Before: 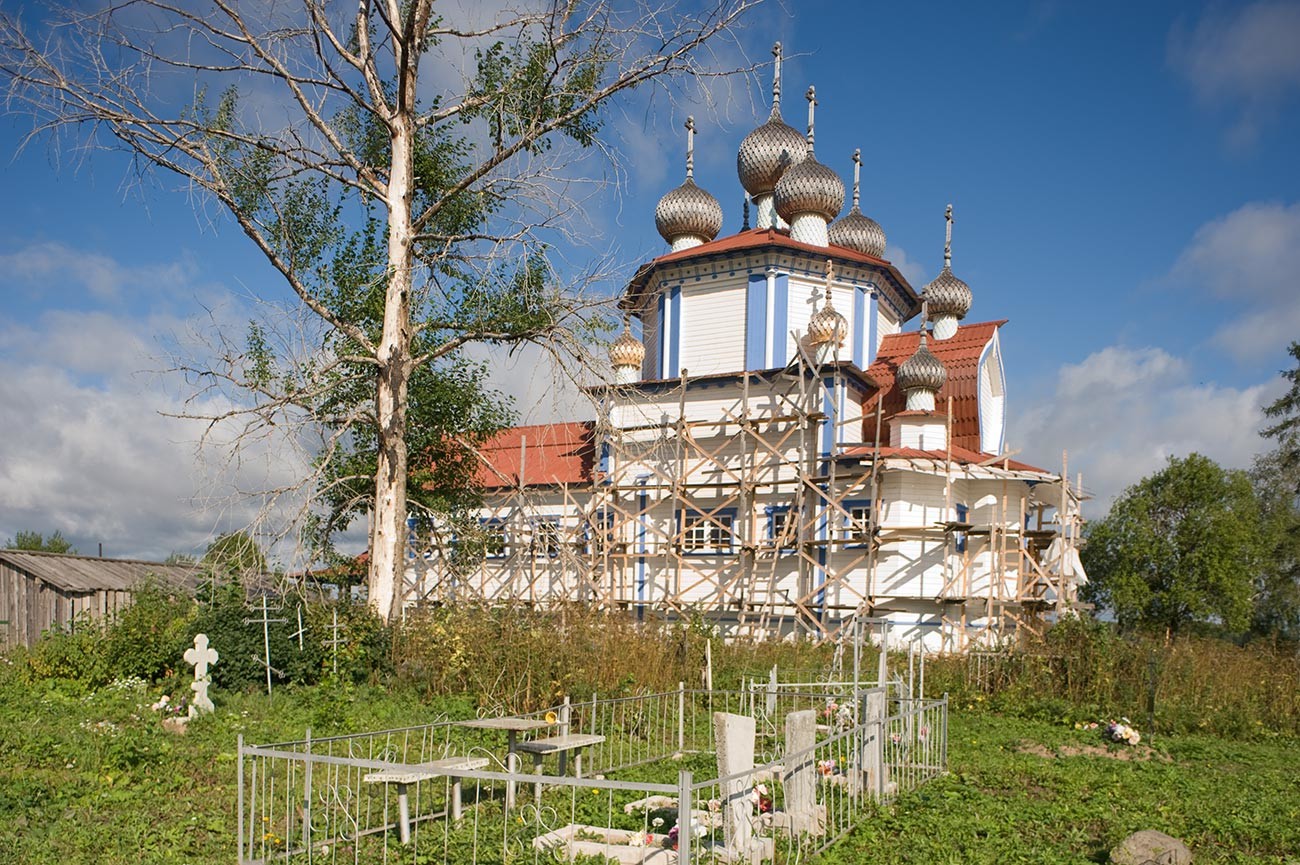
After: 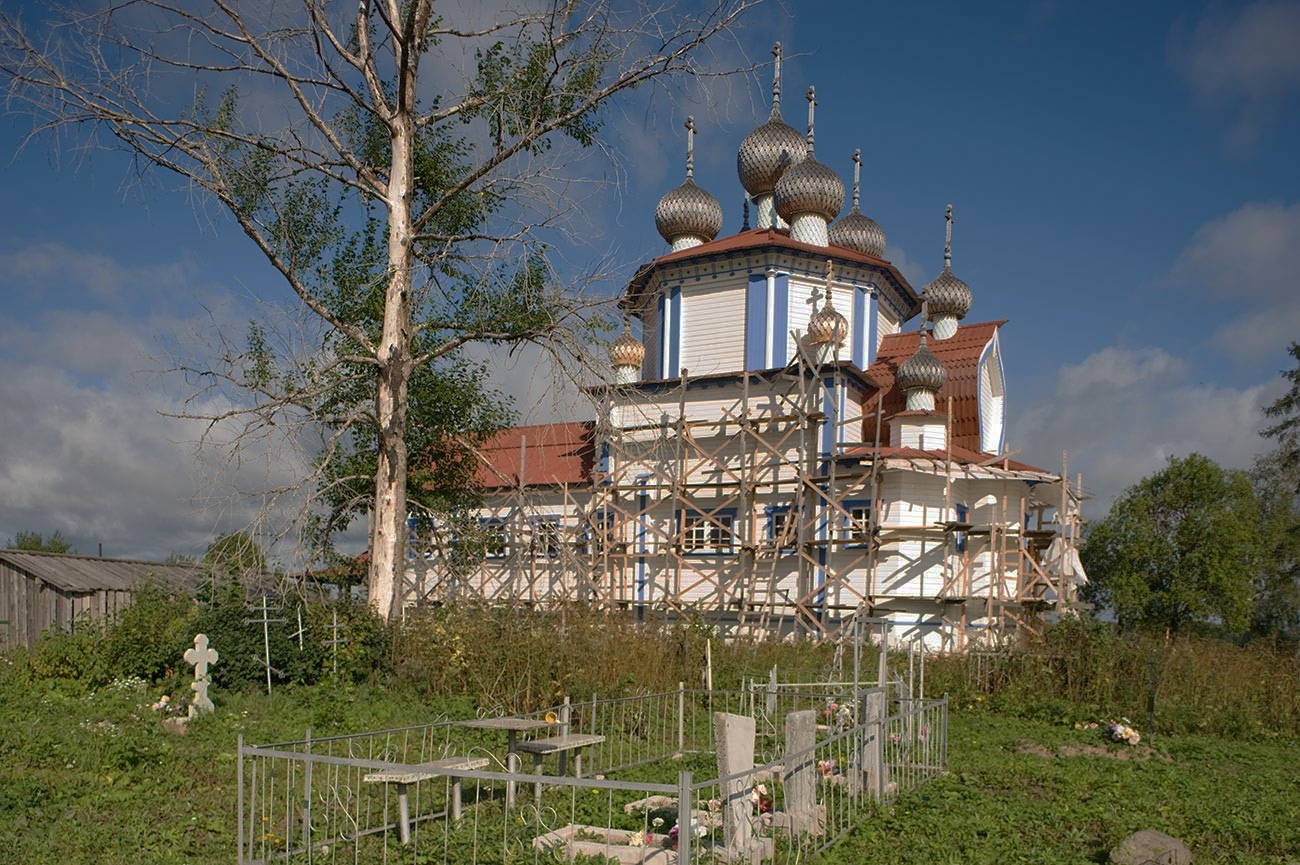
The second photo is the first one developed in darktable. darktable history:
base curve: curves: ch0 [(0, 0) (0.841, 0.609) (1, 1)], exposure shift 0.579, preserve colors none
